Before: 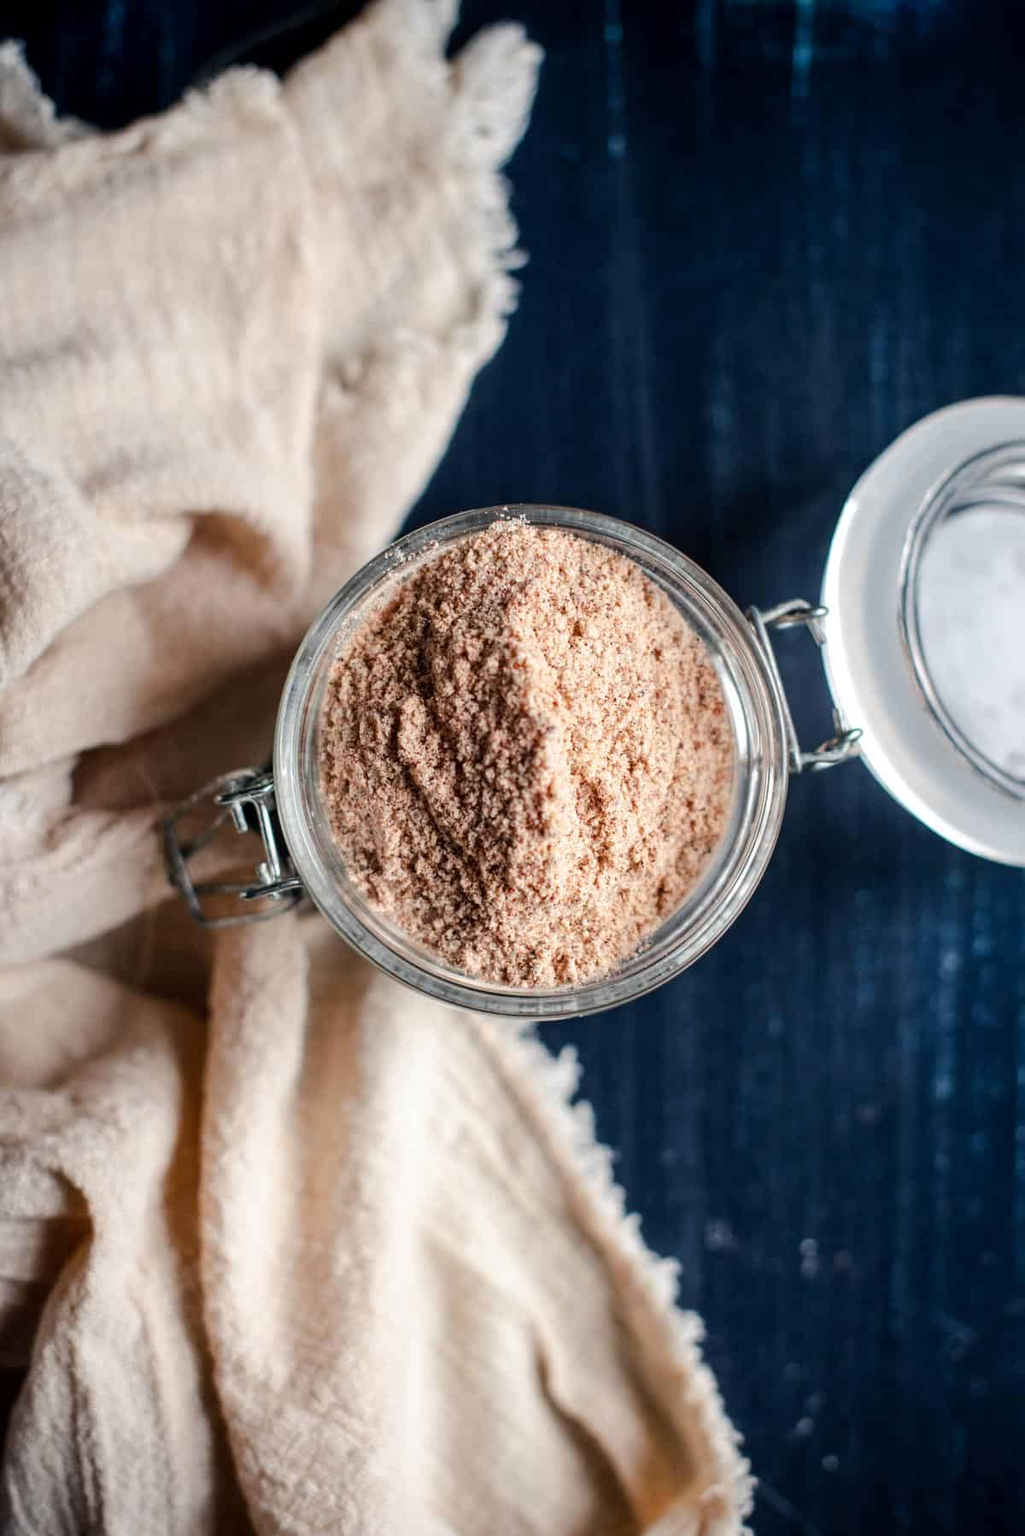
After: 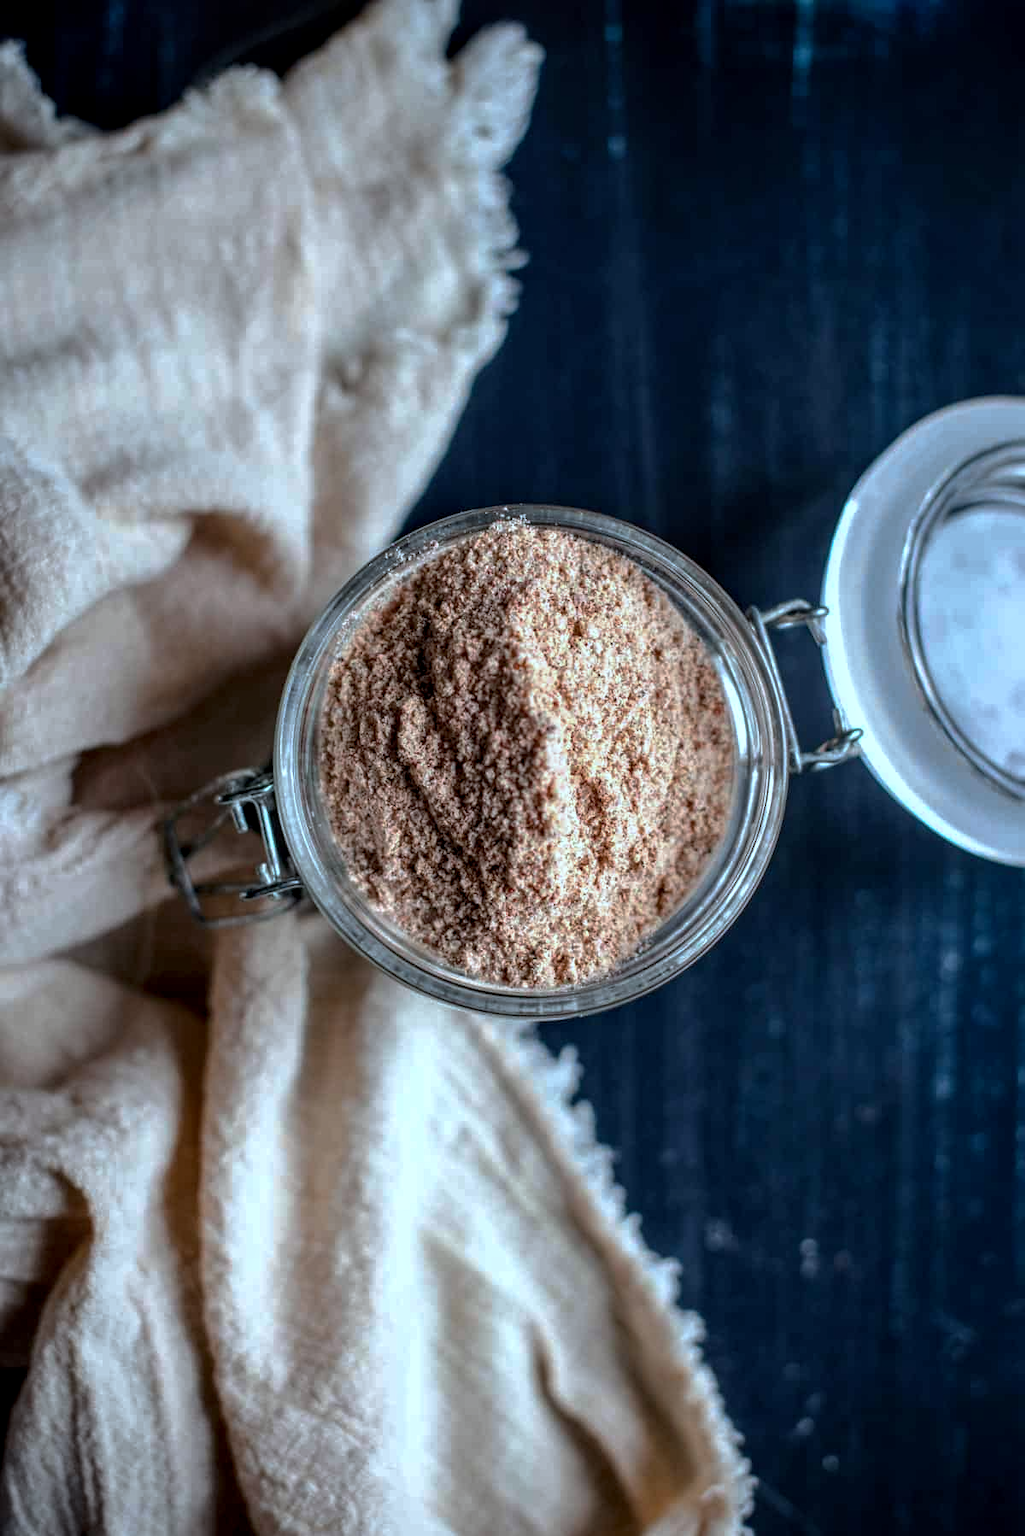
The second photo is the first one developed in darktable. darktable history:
base curve: curves: ch0 [(0, 0) (0.595, 0.418) (1, 1)], preserve colors none
white balance: emerald 1
local contrast: detail 130%
color calibration: illuminant F (fluorescent), F source F9 (Cool White Deluxe 4150 K) – high CRI, x 0.374, y 0.373, temperature 4158.34 K
